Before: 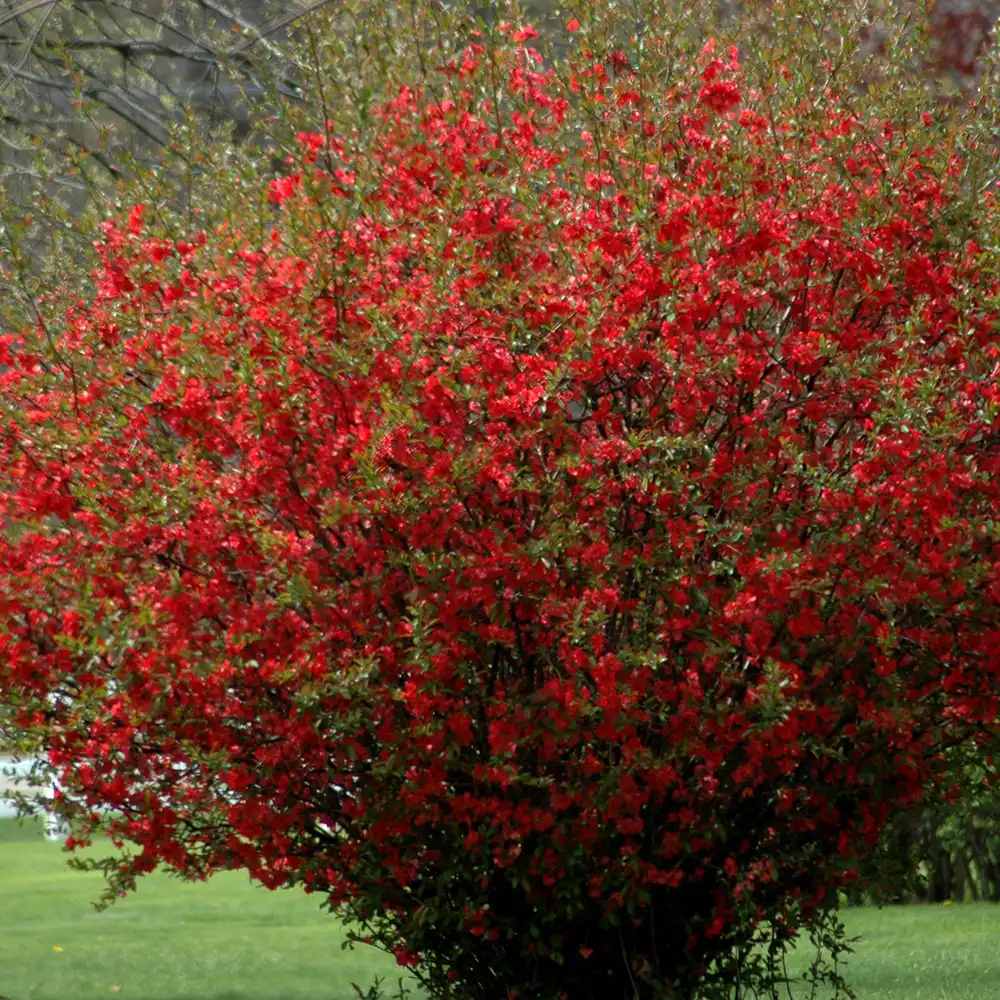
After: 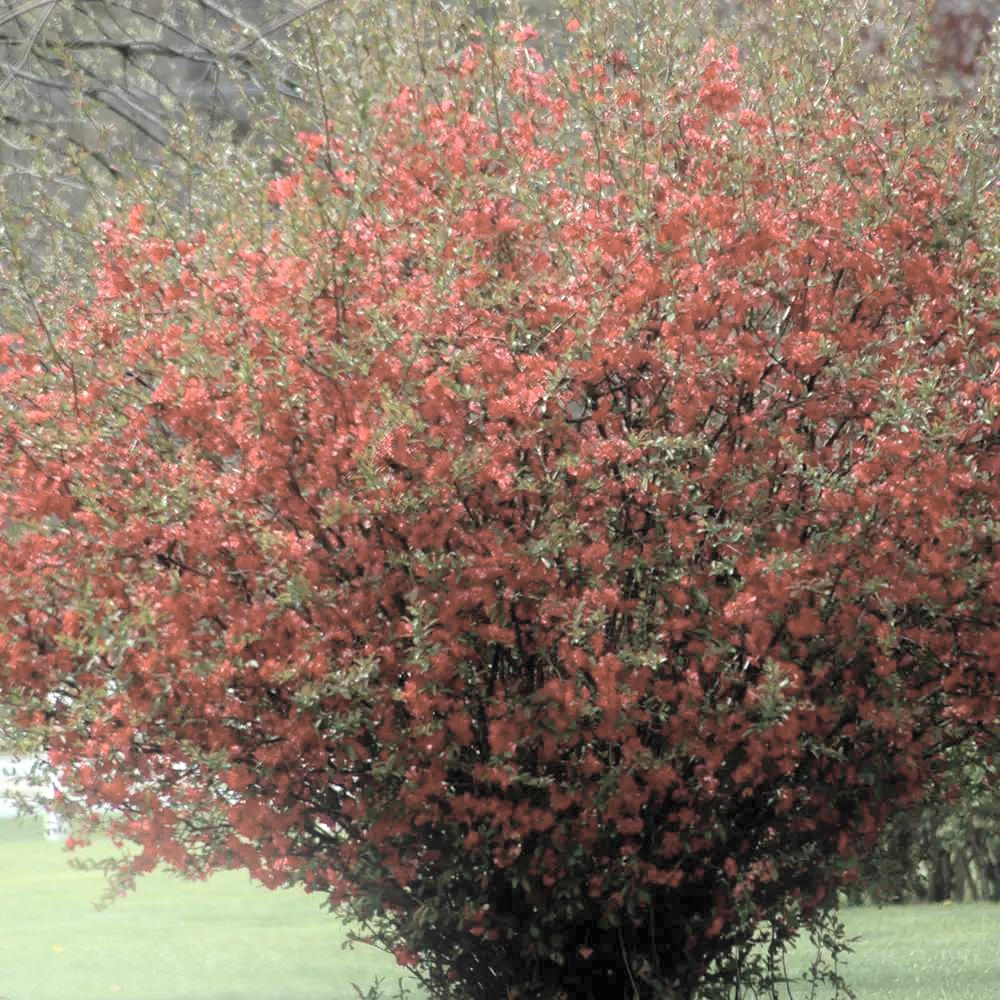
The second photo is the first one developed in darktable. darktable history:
contrast brightness saturation: brightness 0.18, saturation -0.5
exposure: exposure 0.426 EV, compensate highlight preservation false
white balance: red 1, blue 1
bloom: on, module defaults
